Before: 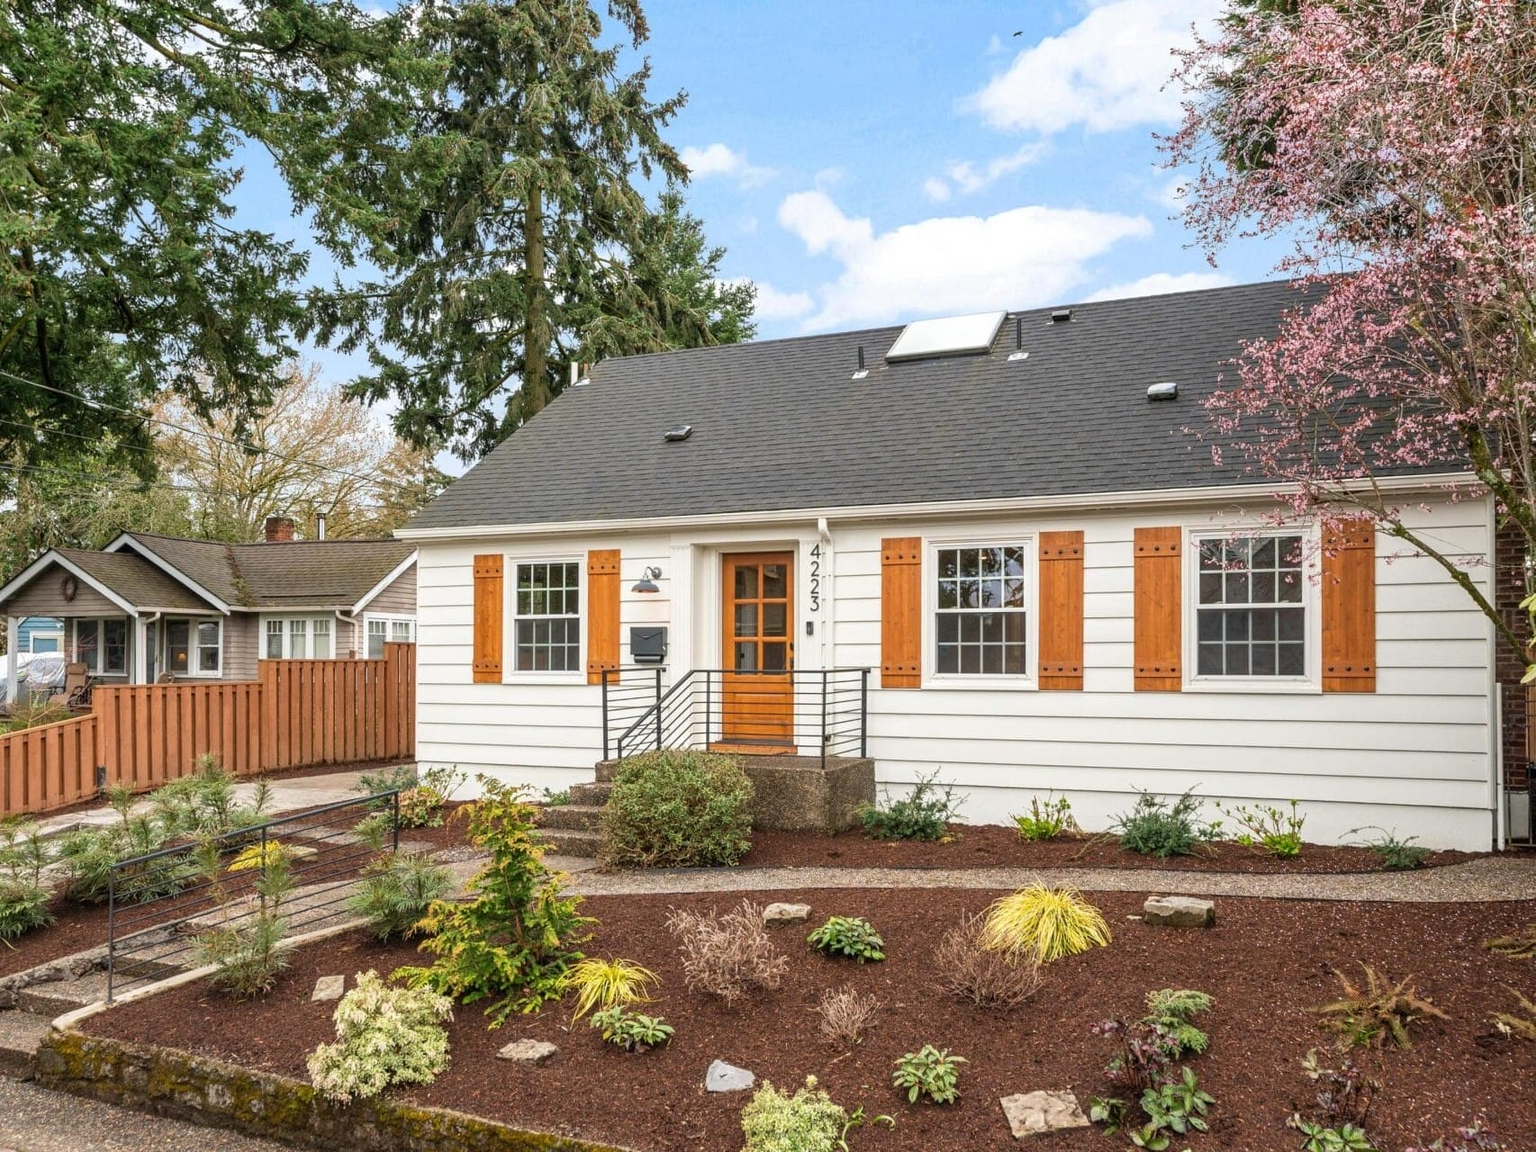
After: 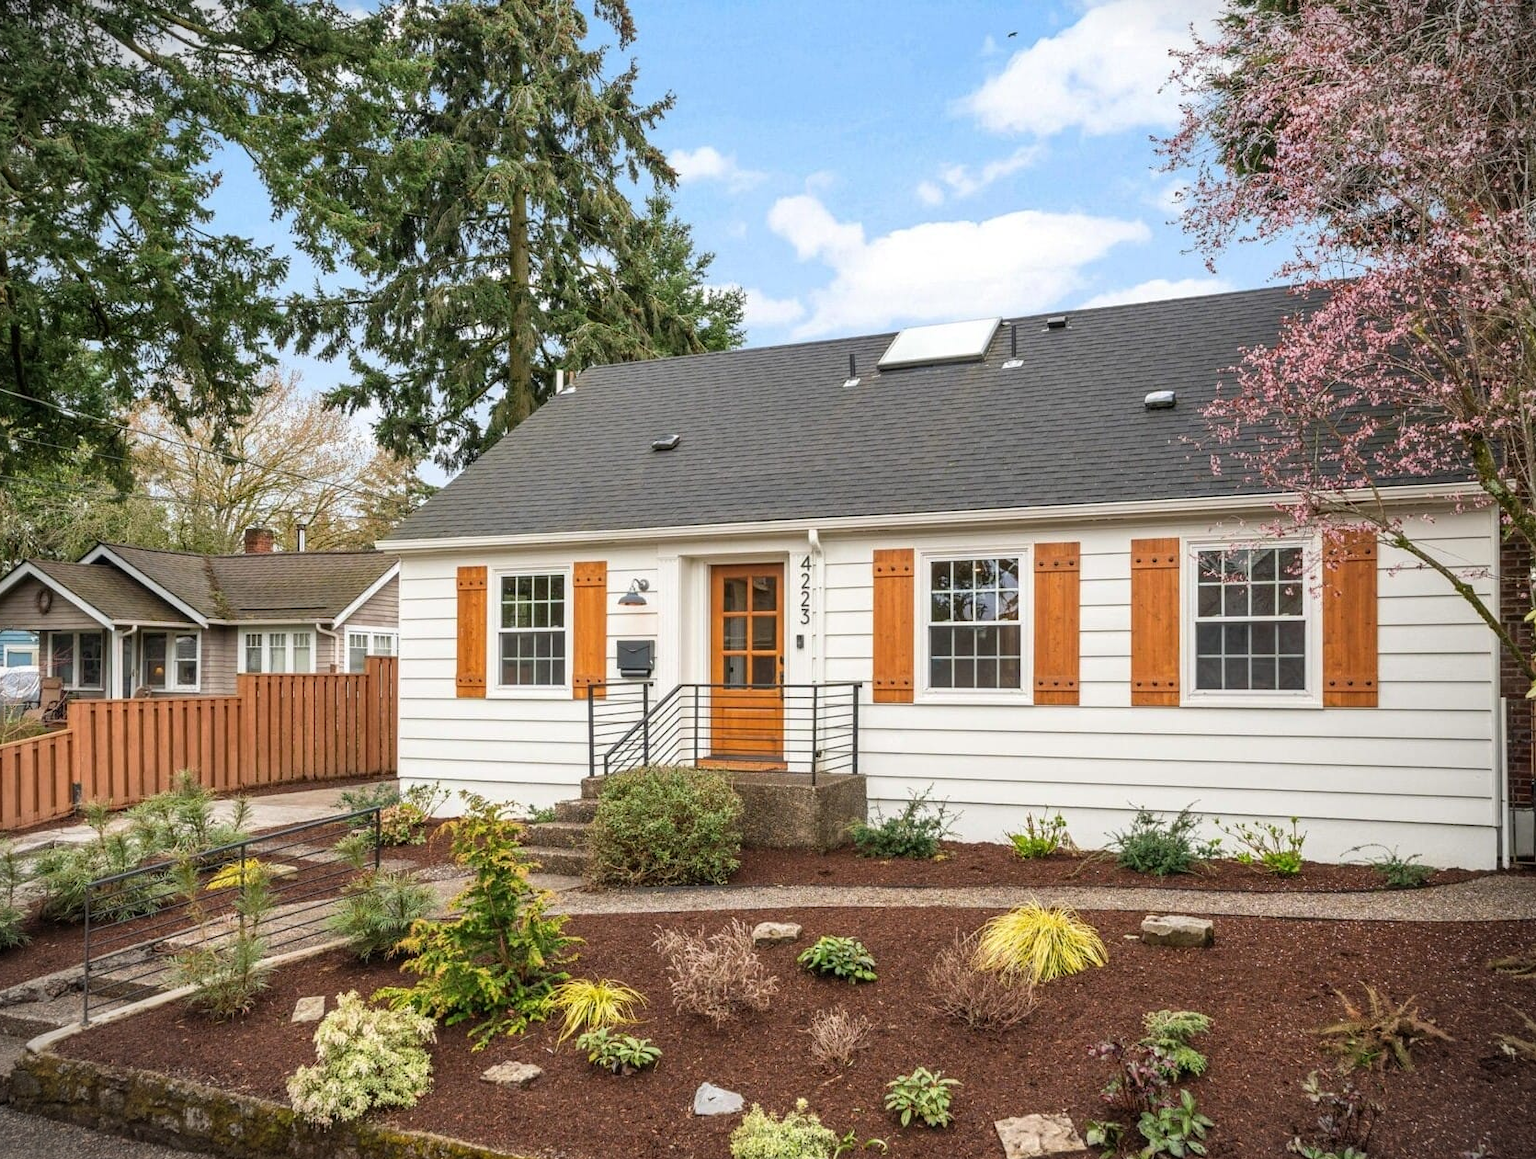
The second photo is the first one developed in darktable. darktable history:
exposure: compensate exposure bias true, compensate highlight preservation false
crop: left 1.74%, right 0.271%, bottom 1.444%
vignetting: fall-off start 97.2%, brightness -0.795, width/height ratio 1.179
